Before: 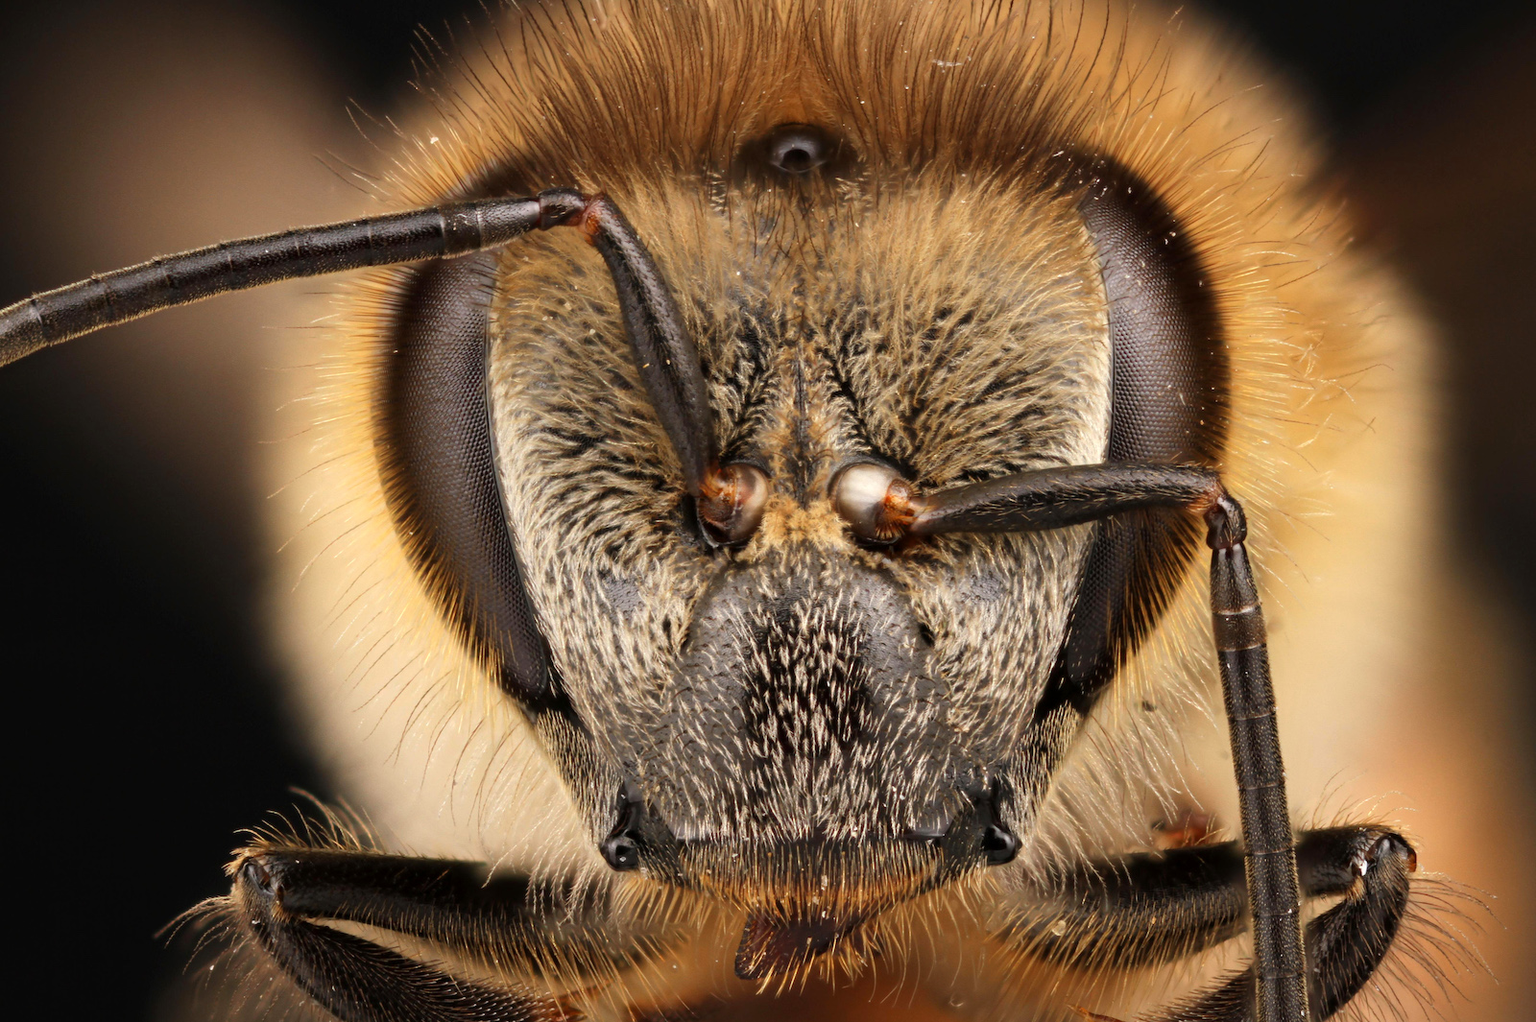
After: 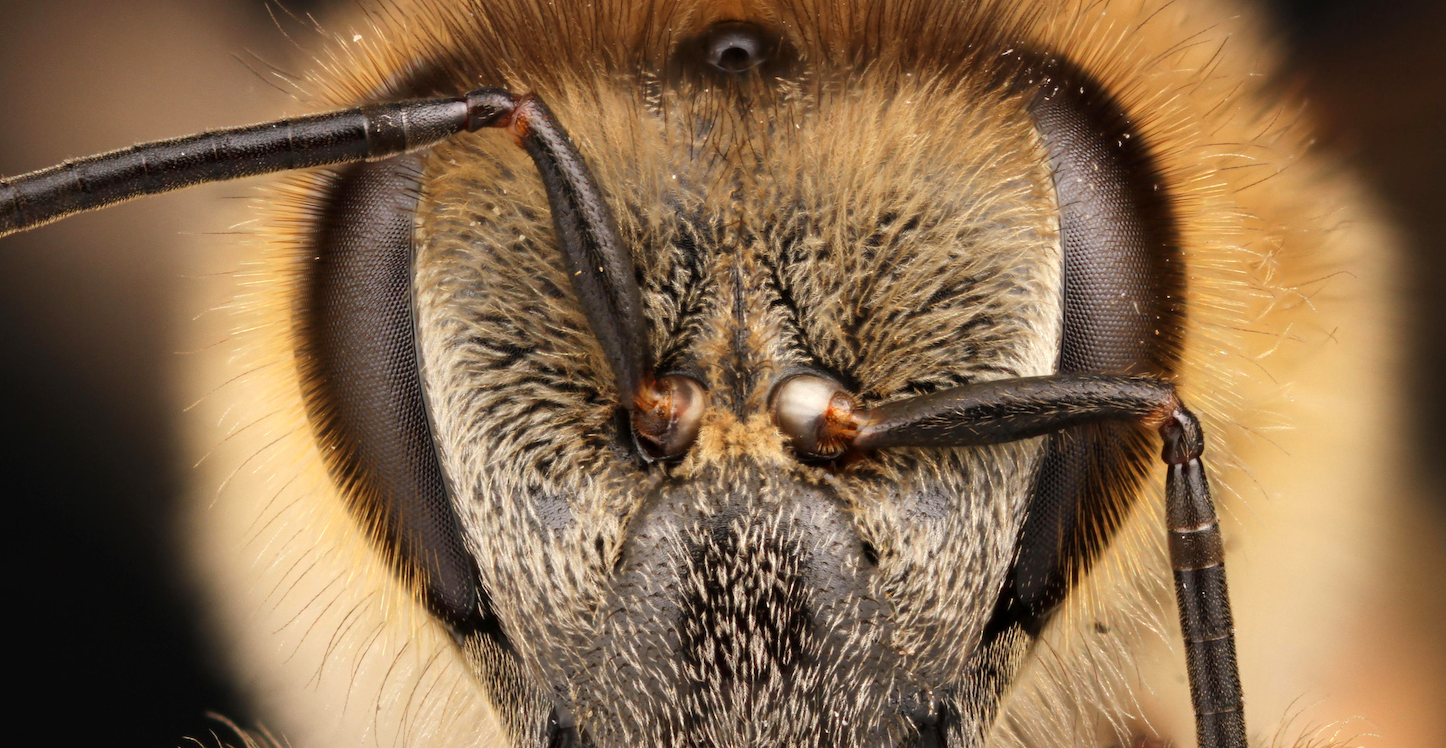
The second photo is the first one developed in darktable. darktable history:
crop: left 5.987%, top 10.186%, right 3.59%, bottom 19.486%
